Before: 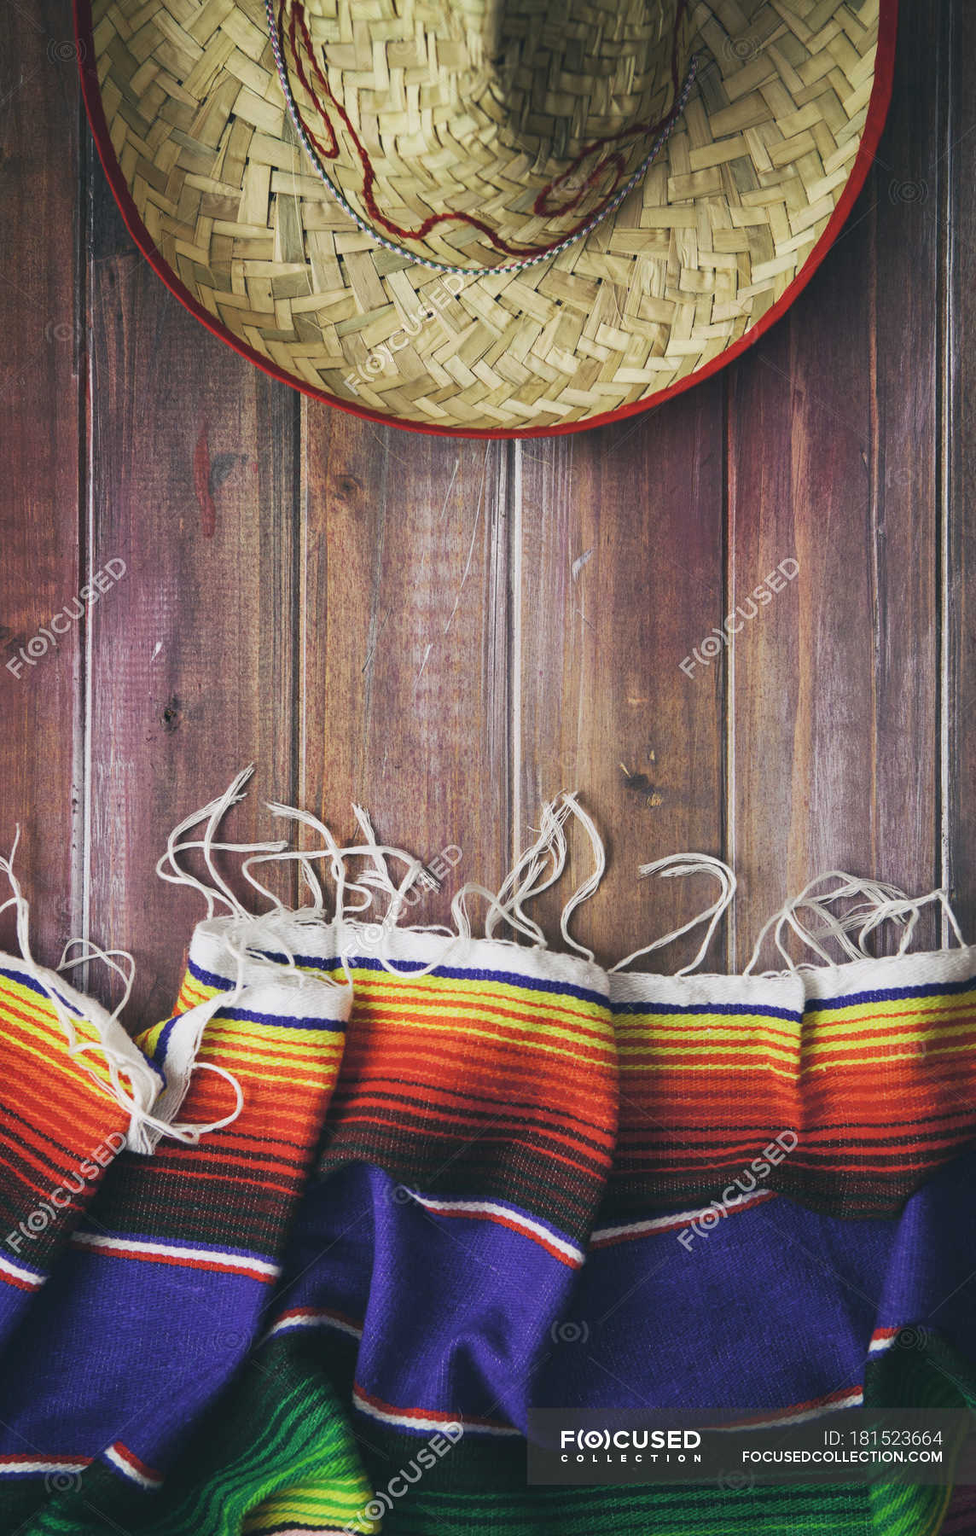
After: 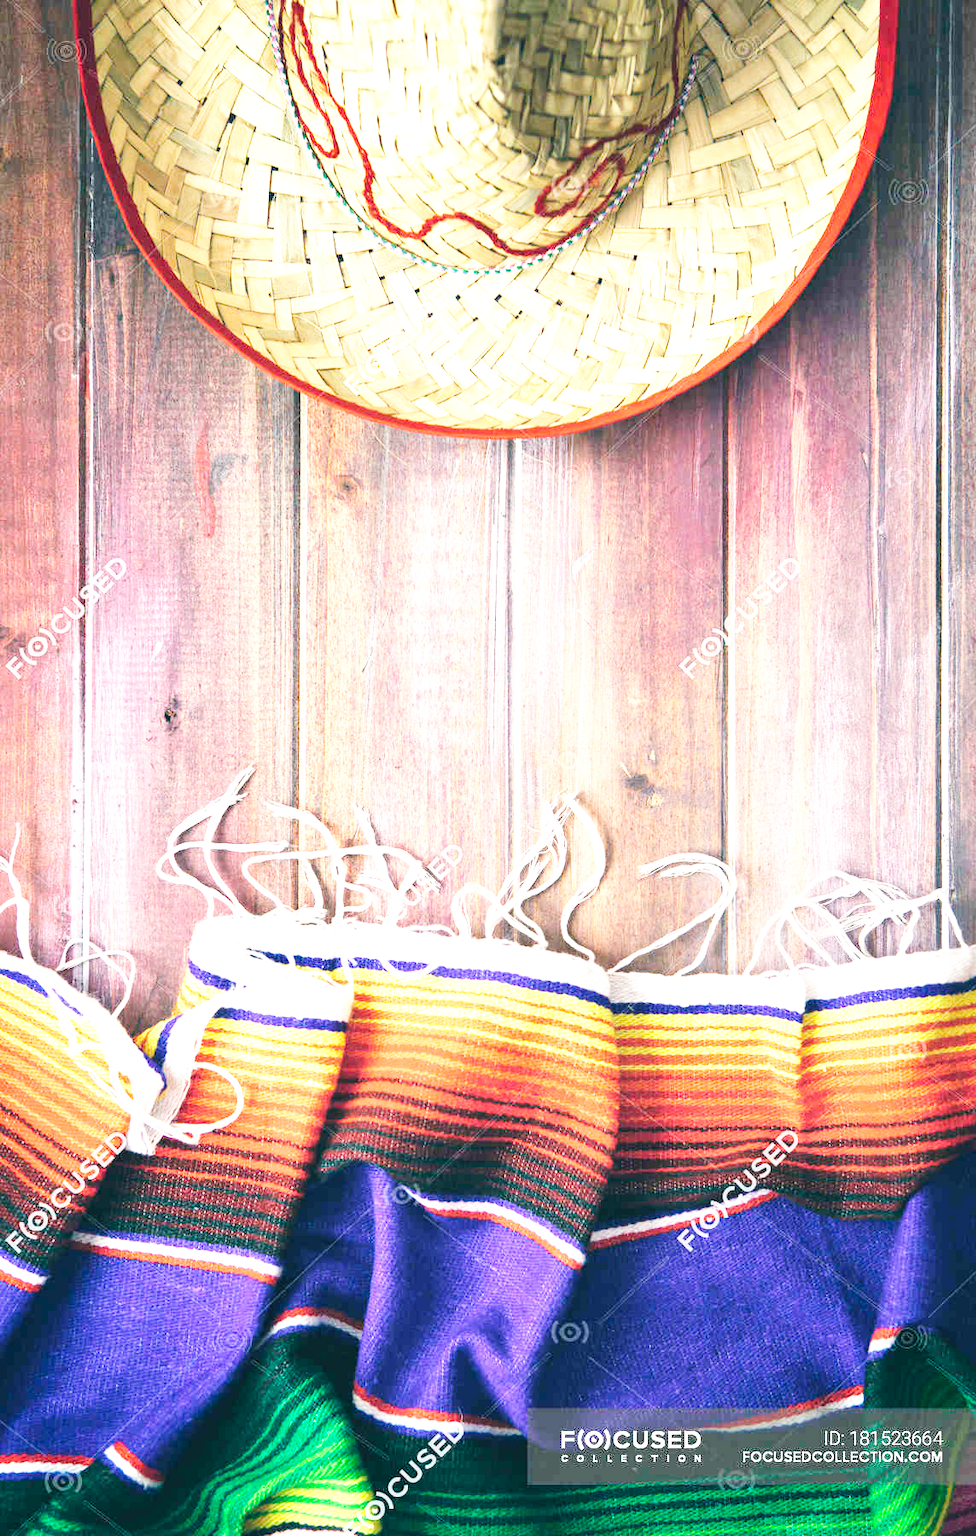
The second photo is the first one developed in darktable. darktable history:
exposure: exposure 1.158 EV, compensate highlight preservation false
base curve: curves: ch0 [(0, 0.003) (0.001, 0.002) (0.006, 0.004) (0.02, 0.022) (0.048, 0.086) (0.094, 0.234) (0.162, 0.431) (0.258, 0.629) (0.385, 0.8) (0.548, 0.918) (0.751, 0.988) (1, 1)], preserve colors none
